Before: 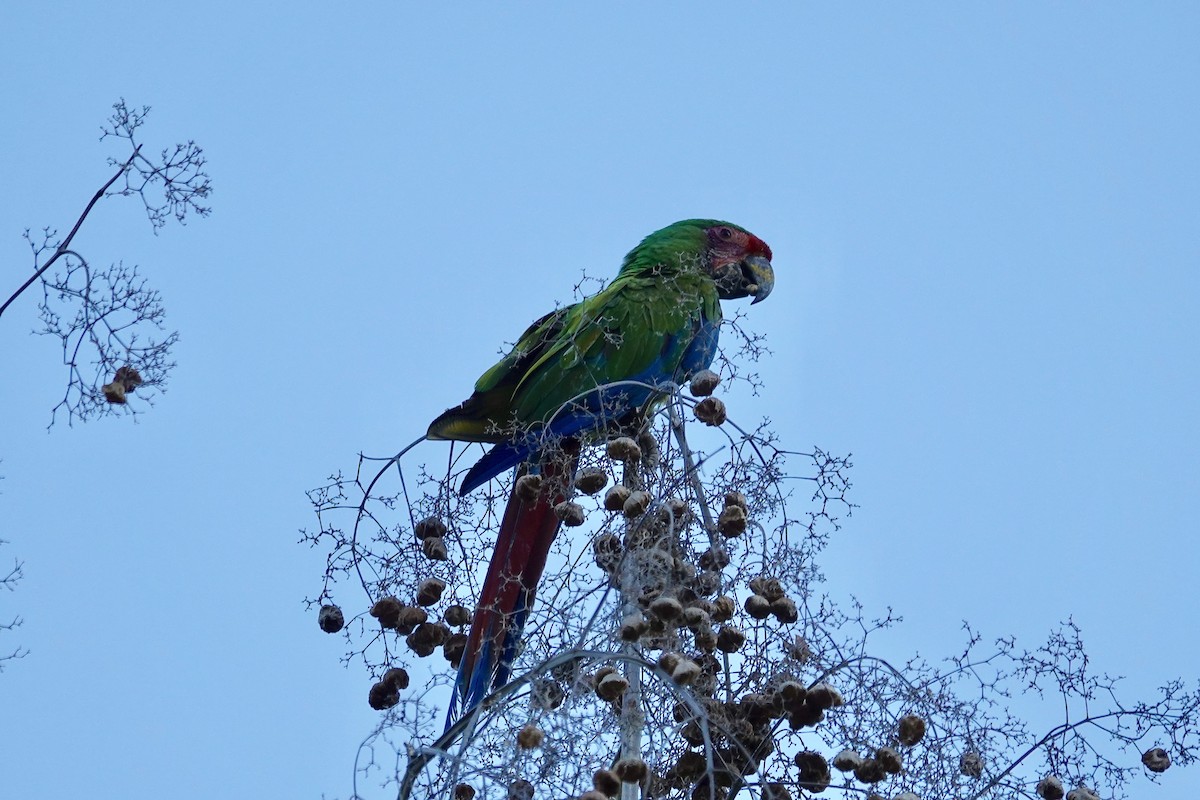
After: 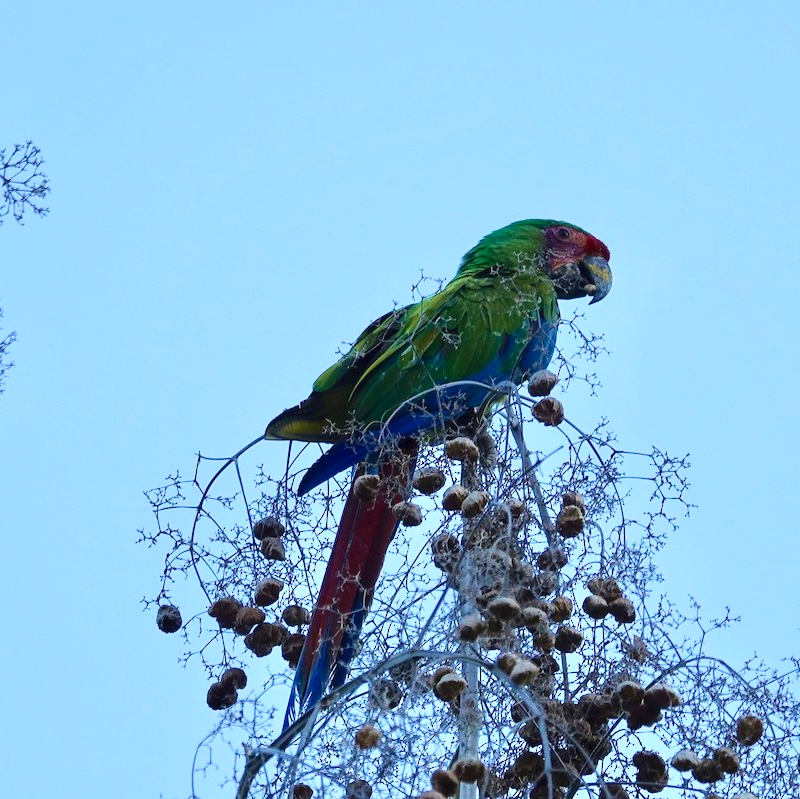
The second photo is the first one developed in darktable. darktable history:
crop and rotate: left 13.537%, right 19.796%
contrast brightness saturation: contrast 0.2, brightness 0.16, saturation 0.22
velvia: on, module defaults
